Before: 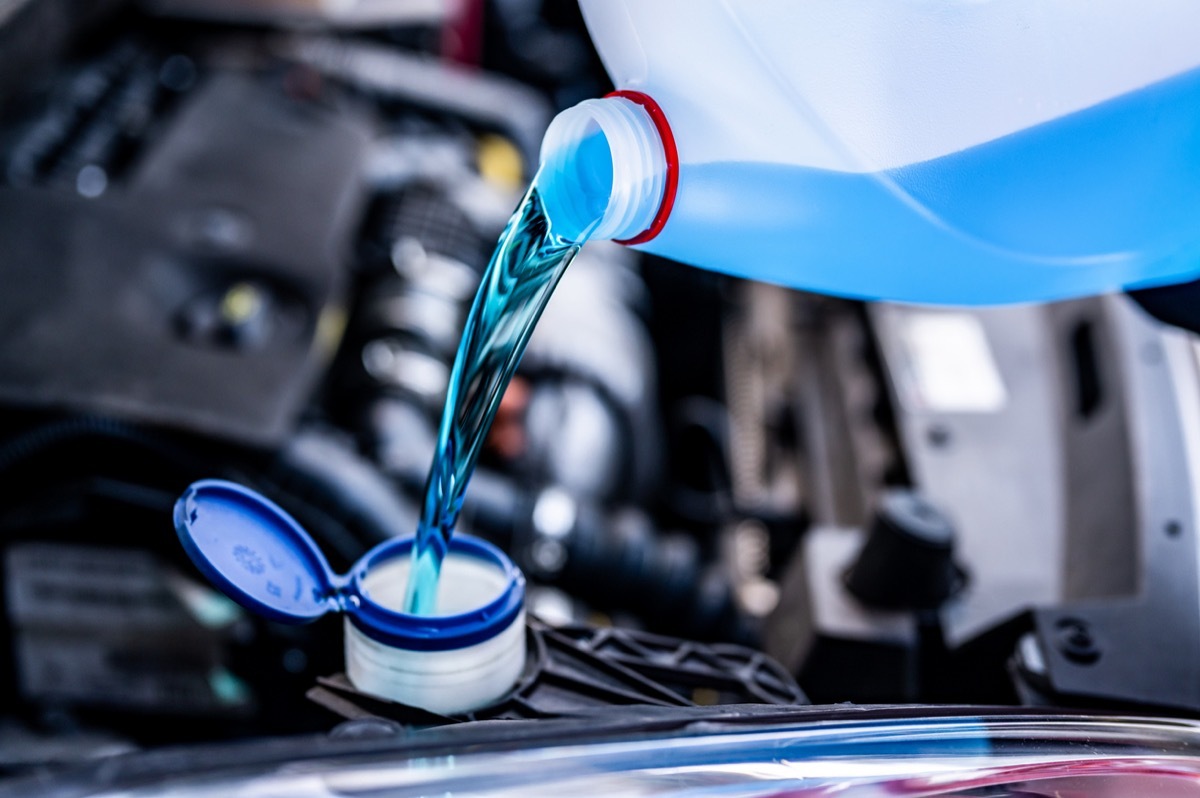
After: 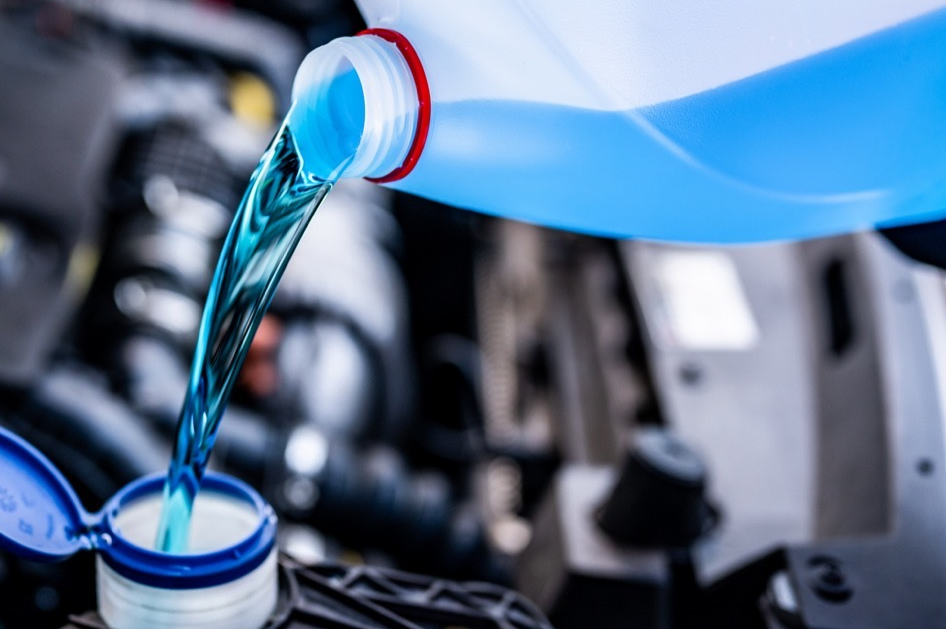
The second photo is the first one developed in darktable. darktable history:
crop and rotate: left 20.675%, top 7.806%, right 0.411%, bottom 13.347%
